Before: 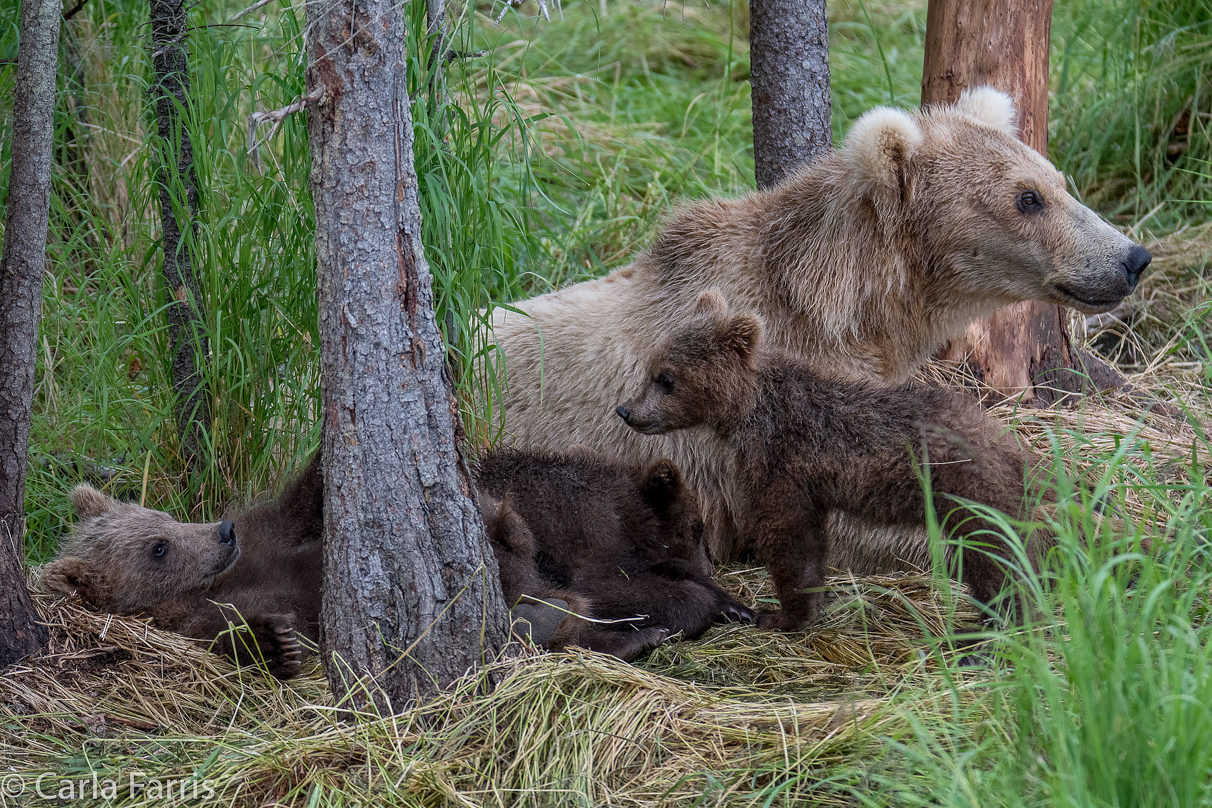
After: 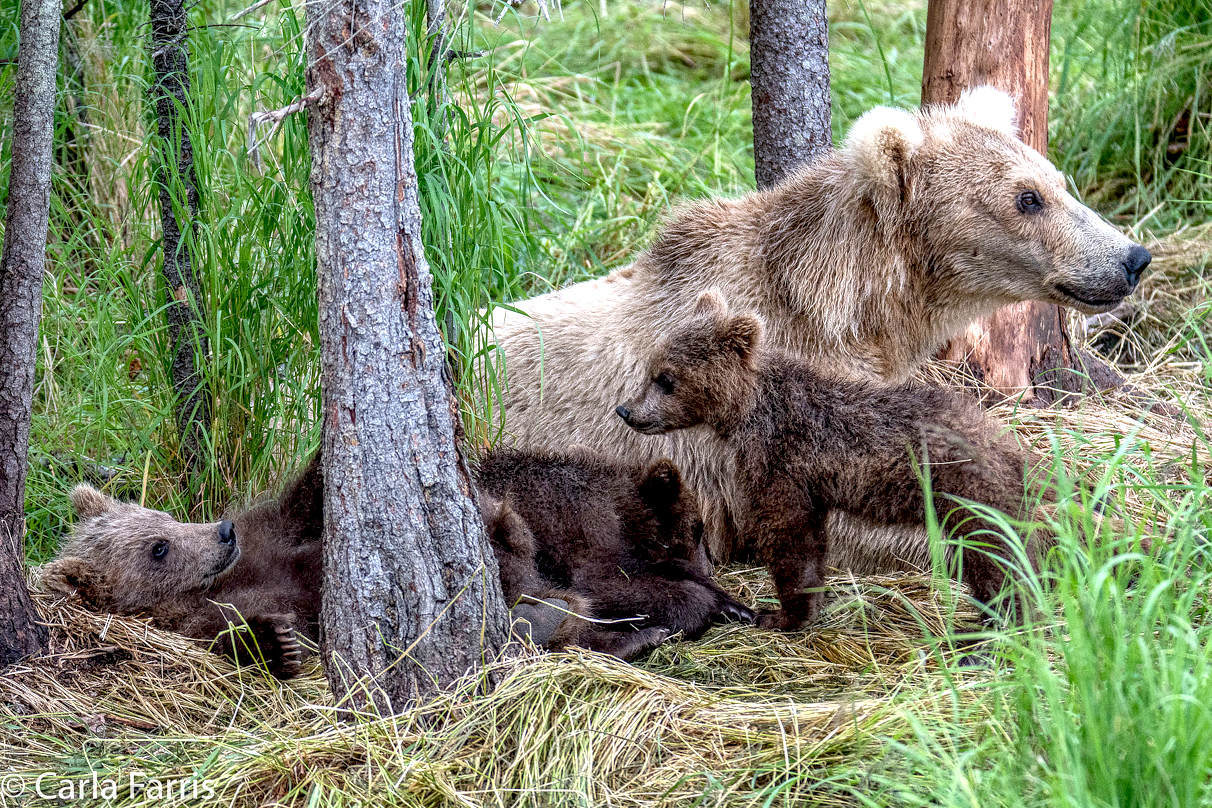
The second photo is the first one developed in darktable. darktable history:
local contrast: on, module defaults
exposure: black level correction 0.008, exposure 0.979 EV, compensate highlight preservation false
grain: coarseness 0.47 ISO
